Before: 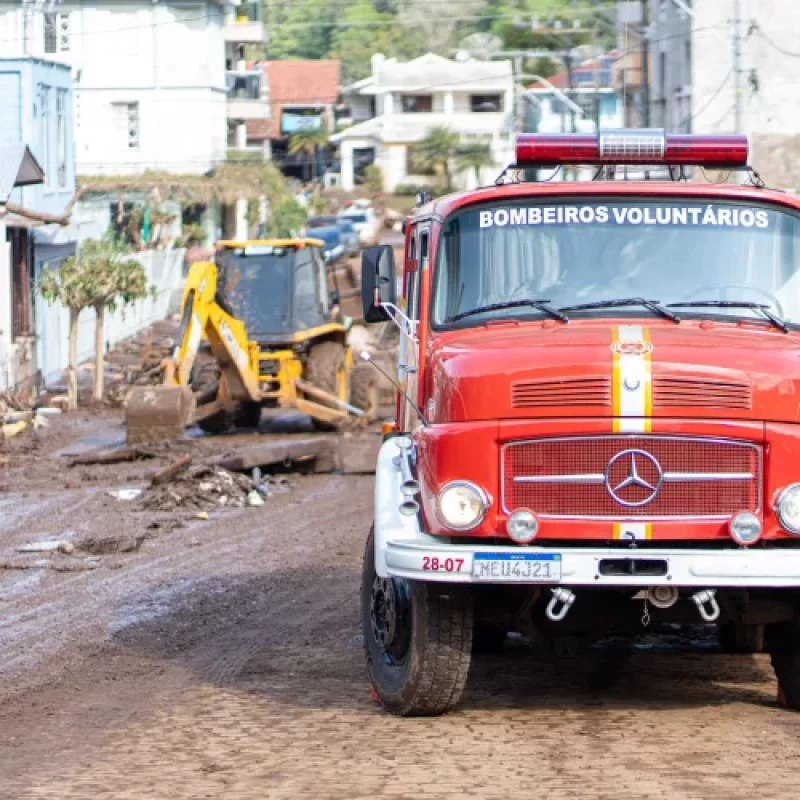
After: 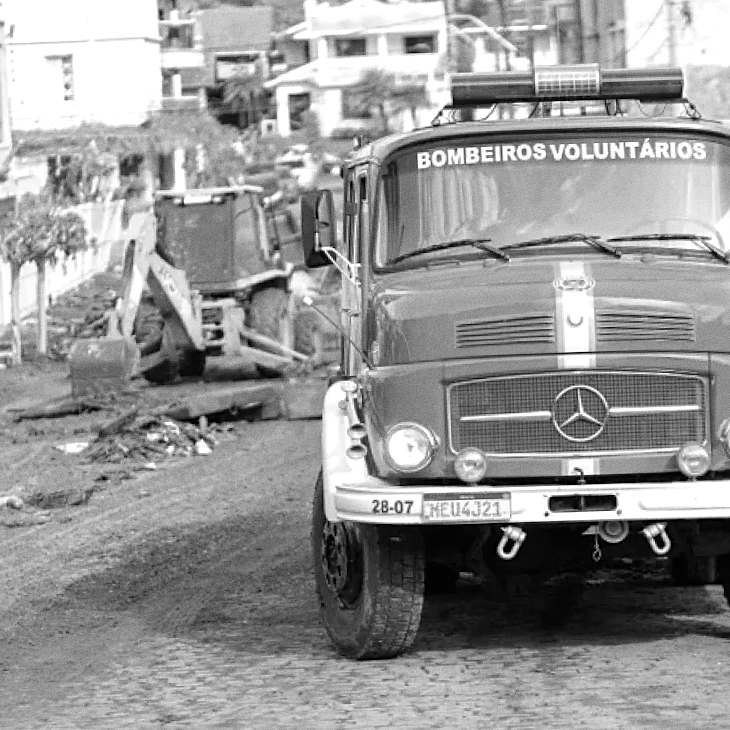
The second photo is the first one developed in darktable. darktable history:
monochrome: on, module defaults
crop and rotate: angle 1.96°, left 5.673%, top 5.673%
shadows and highlights: shadows 10, white point adjustment 1, highlights -40
exposure: exposure 0.127 EV, compensate highlight preservation false
grain: coarseness 0.09 ISO
sharpen: radius 1.864, amount 0.398, threshold 1.271
